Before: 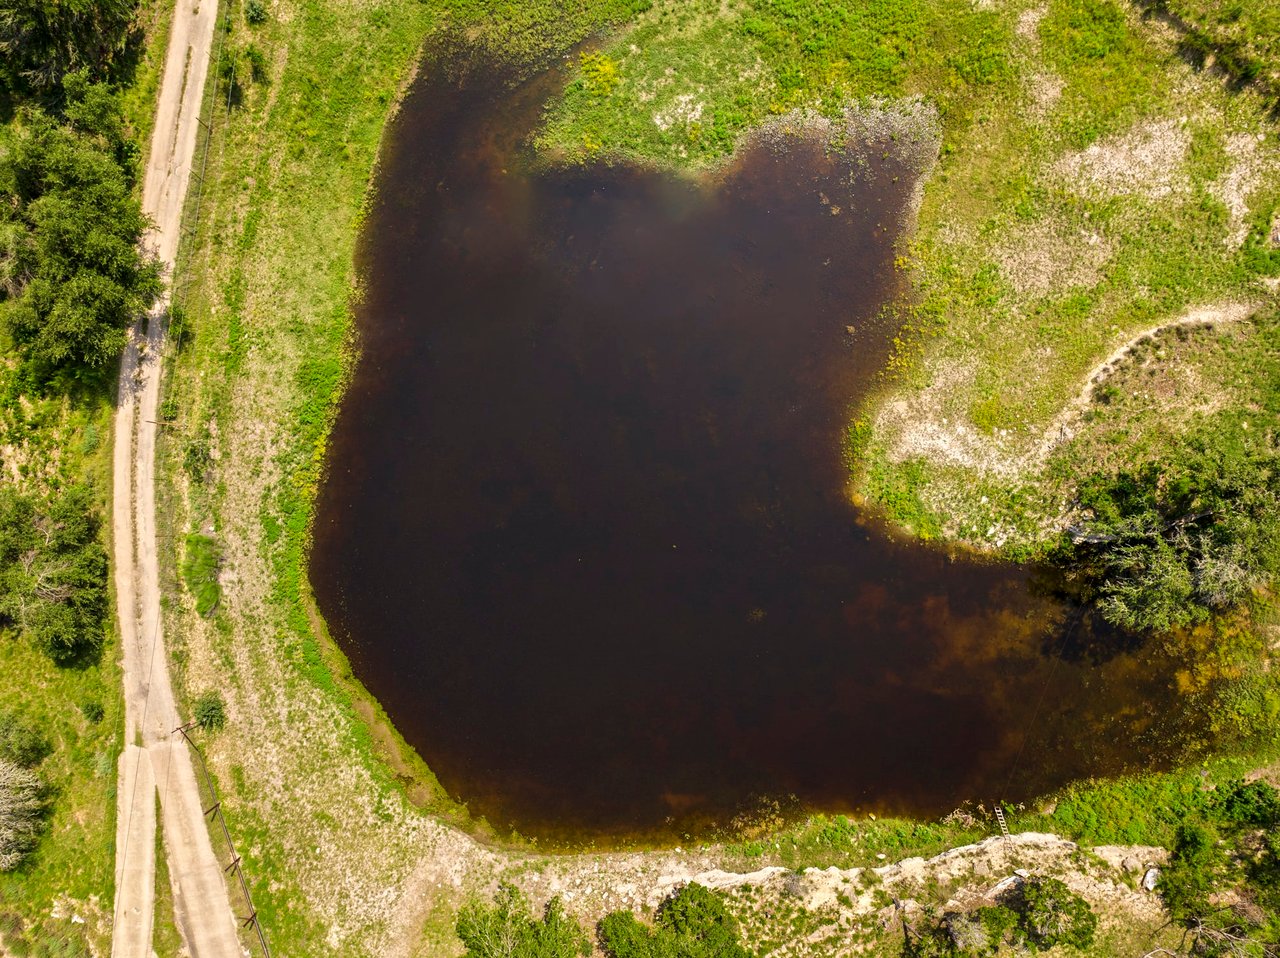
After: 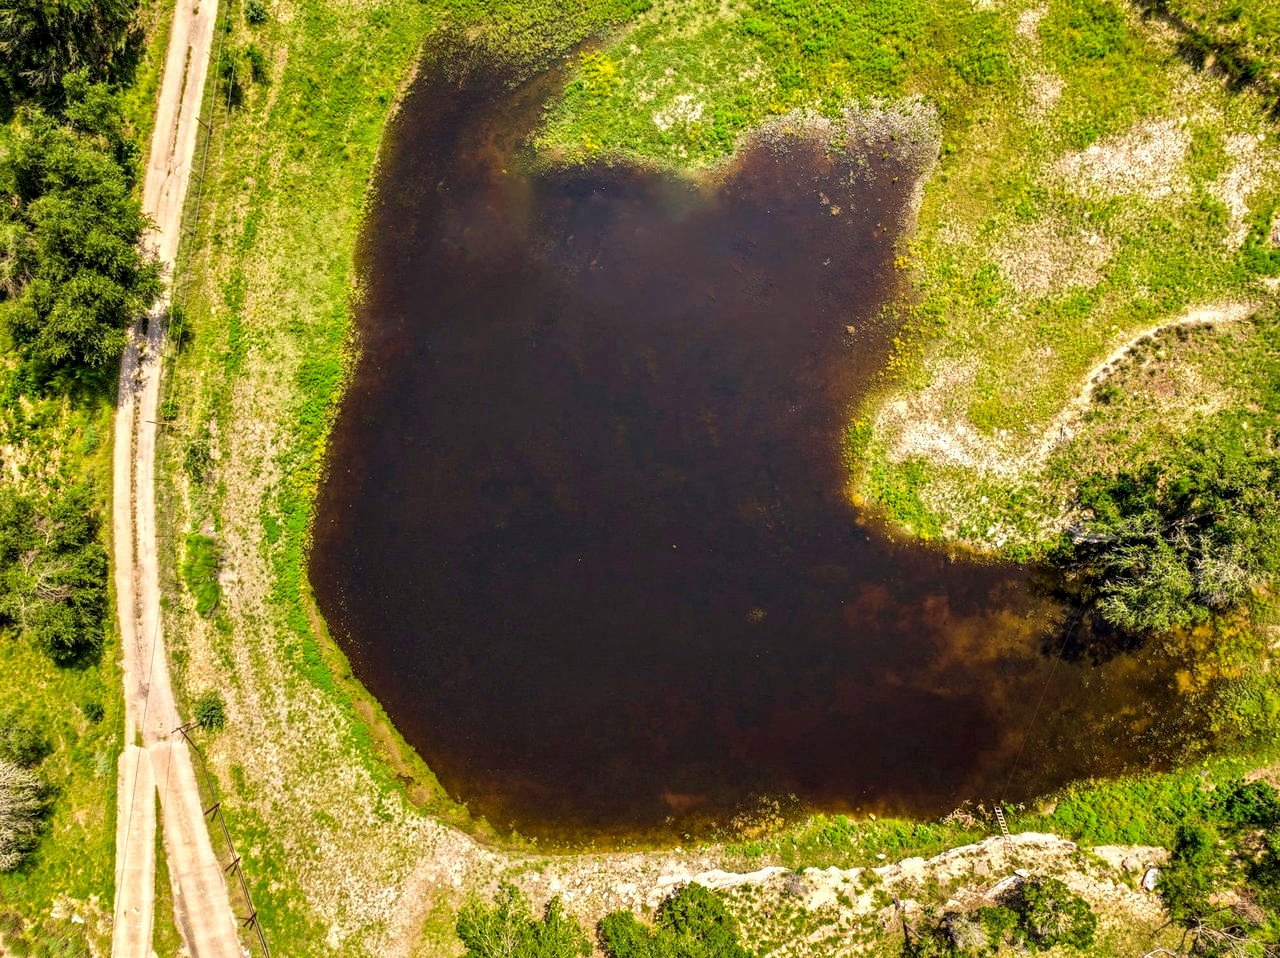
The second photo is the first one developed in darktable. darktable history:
haze removal: compatibility mode true, adaptive false
contrast brightness saturation: contrast 0.07, brightness 0.08, saturation 0.18
local contrast: detail 142%
